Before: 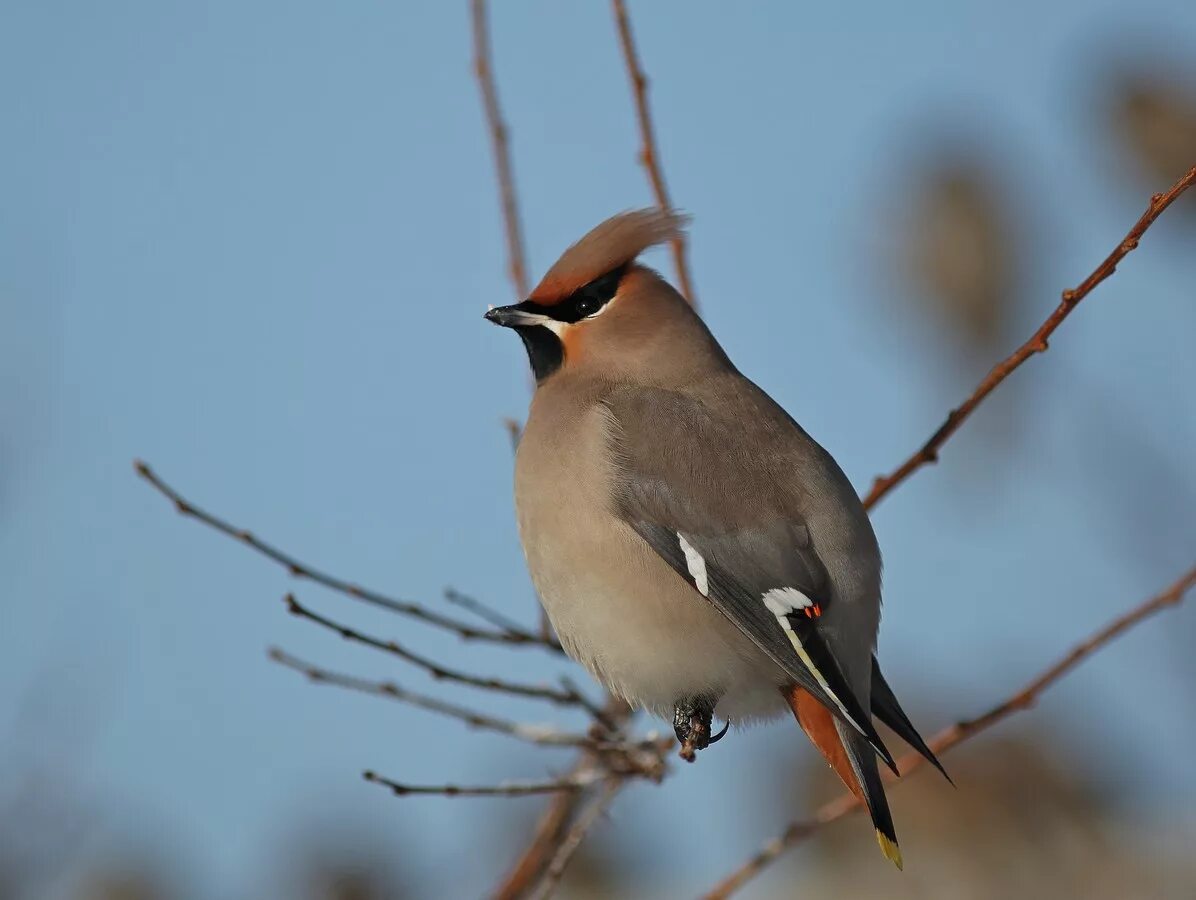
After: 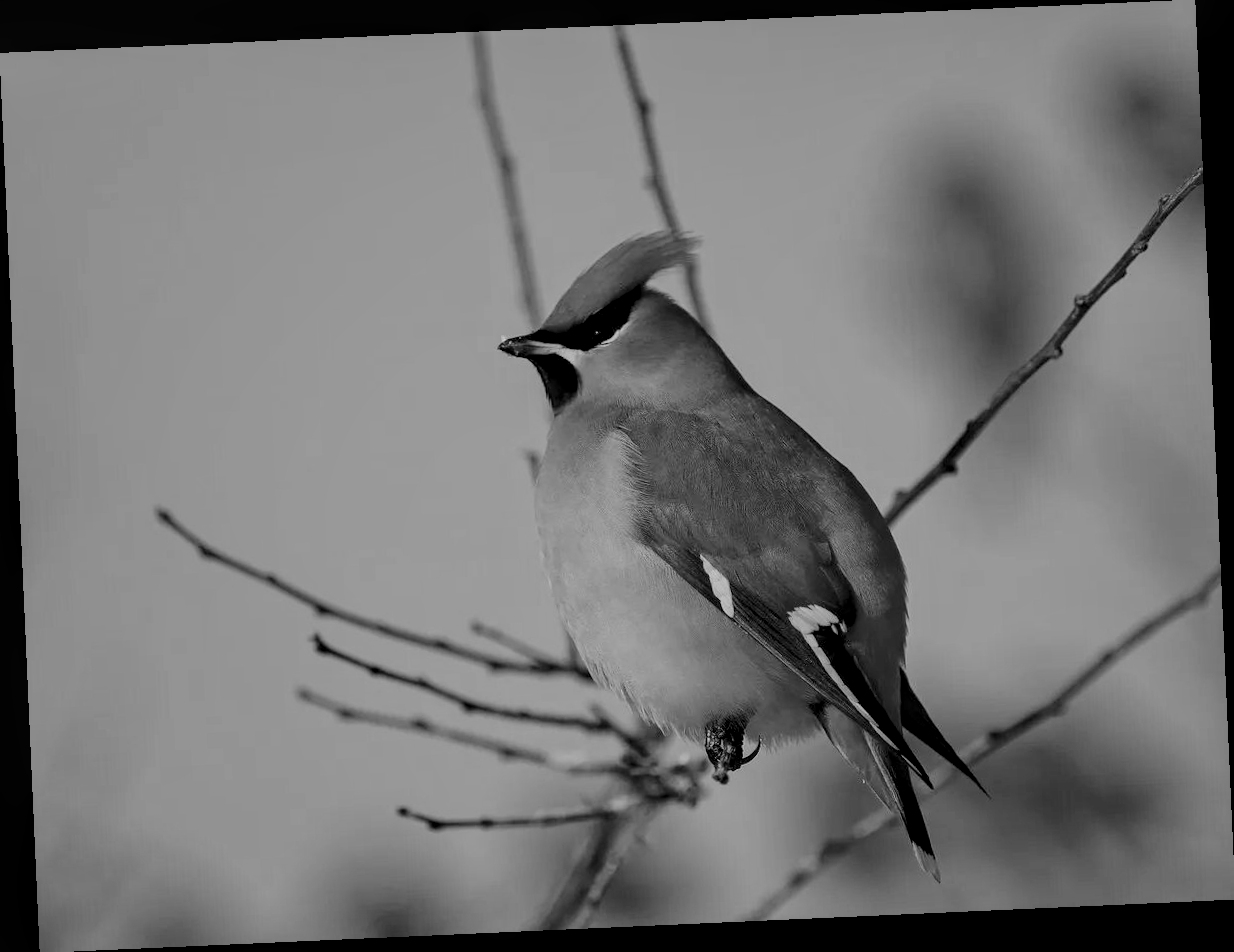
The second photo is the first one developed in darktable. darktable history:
filmic rgb: black relative exposure -7.65 EV, white relative exposure 4.56 EV, hardness 3.61
white balance: red 0.988, blue 1.017
local contrast: on, module defaults
color zones: curves: ch0 [(0.004, 0.588) (0.116, 0.636) (0.259, 0.476) (0.423, 0.464) (0.75, 0.5)]; ch1 [(0, 0) (0.143, 0) (0.286, 0) (0.429, 0) (0.571, 0) (0.714, 0) (0.857, 0)]
rotate and perspective: rotation -2.56°, automatic cropping off
contrast brightness saturation: contrast 0.1, saturation -0.3
